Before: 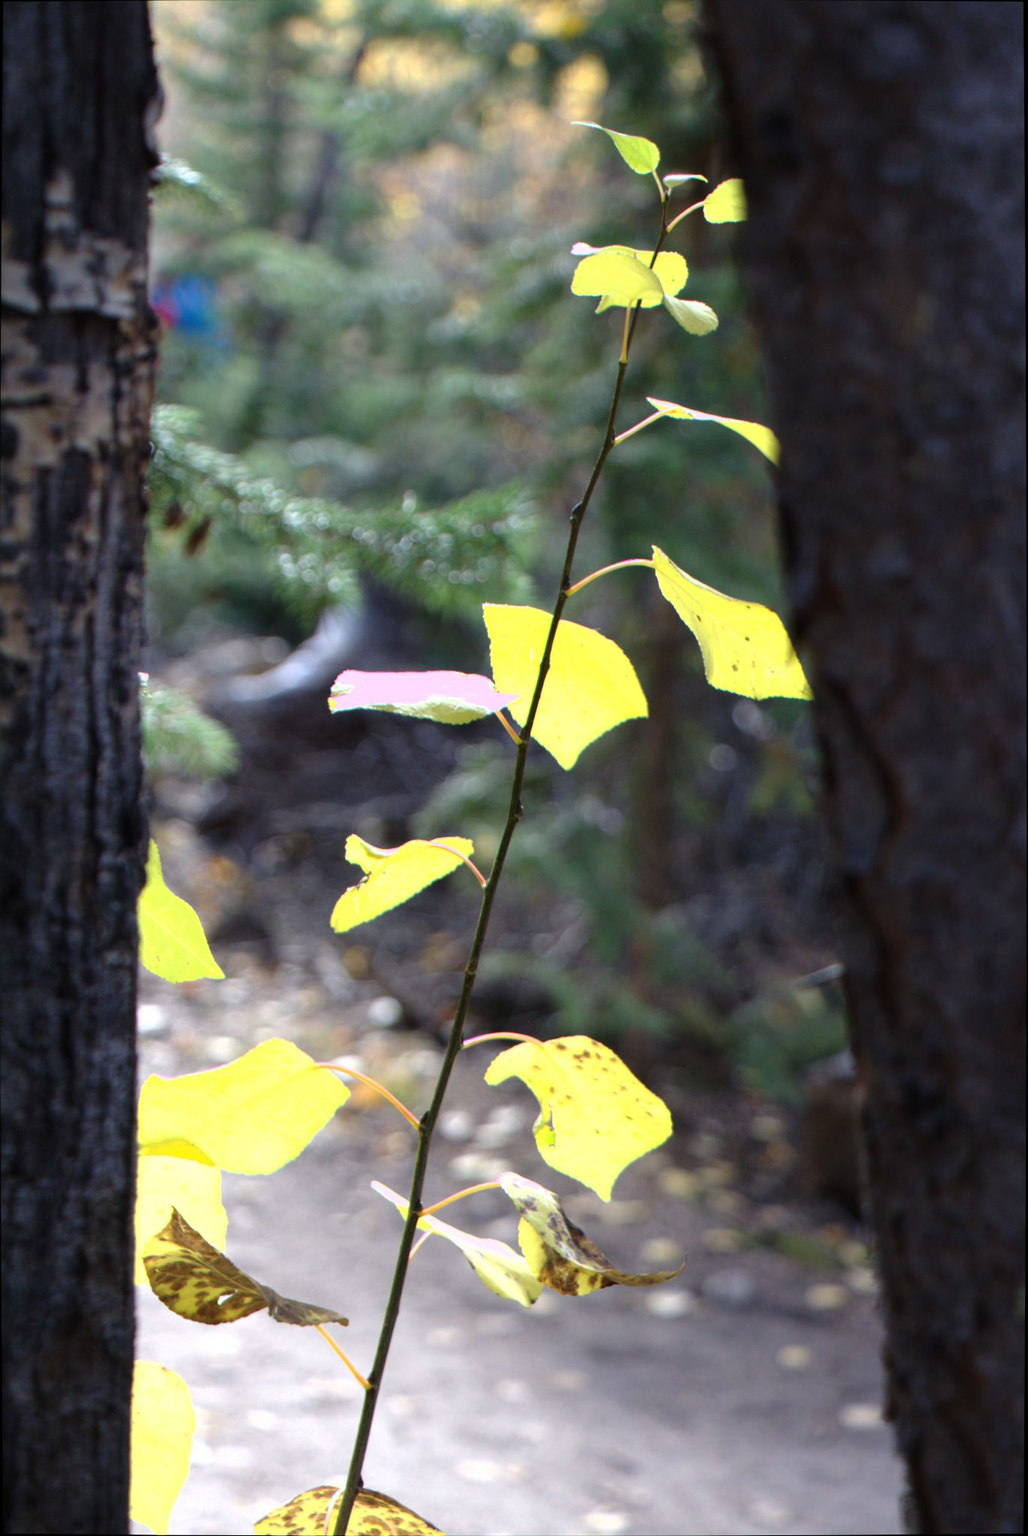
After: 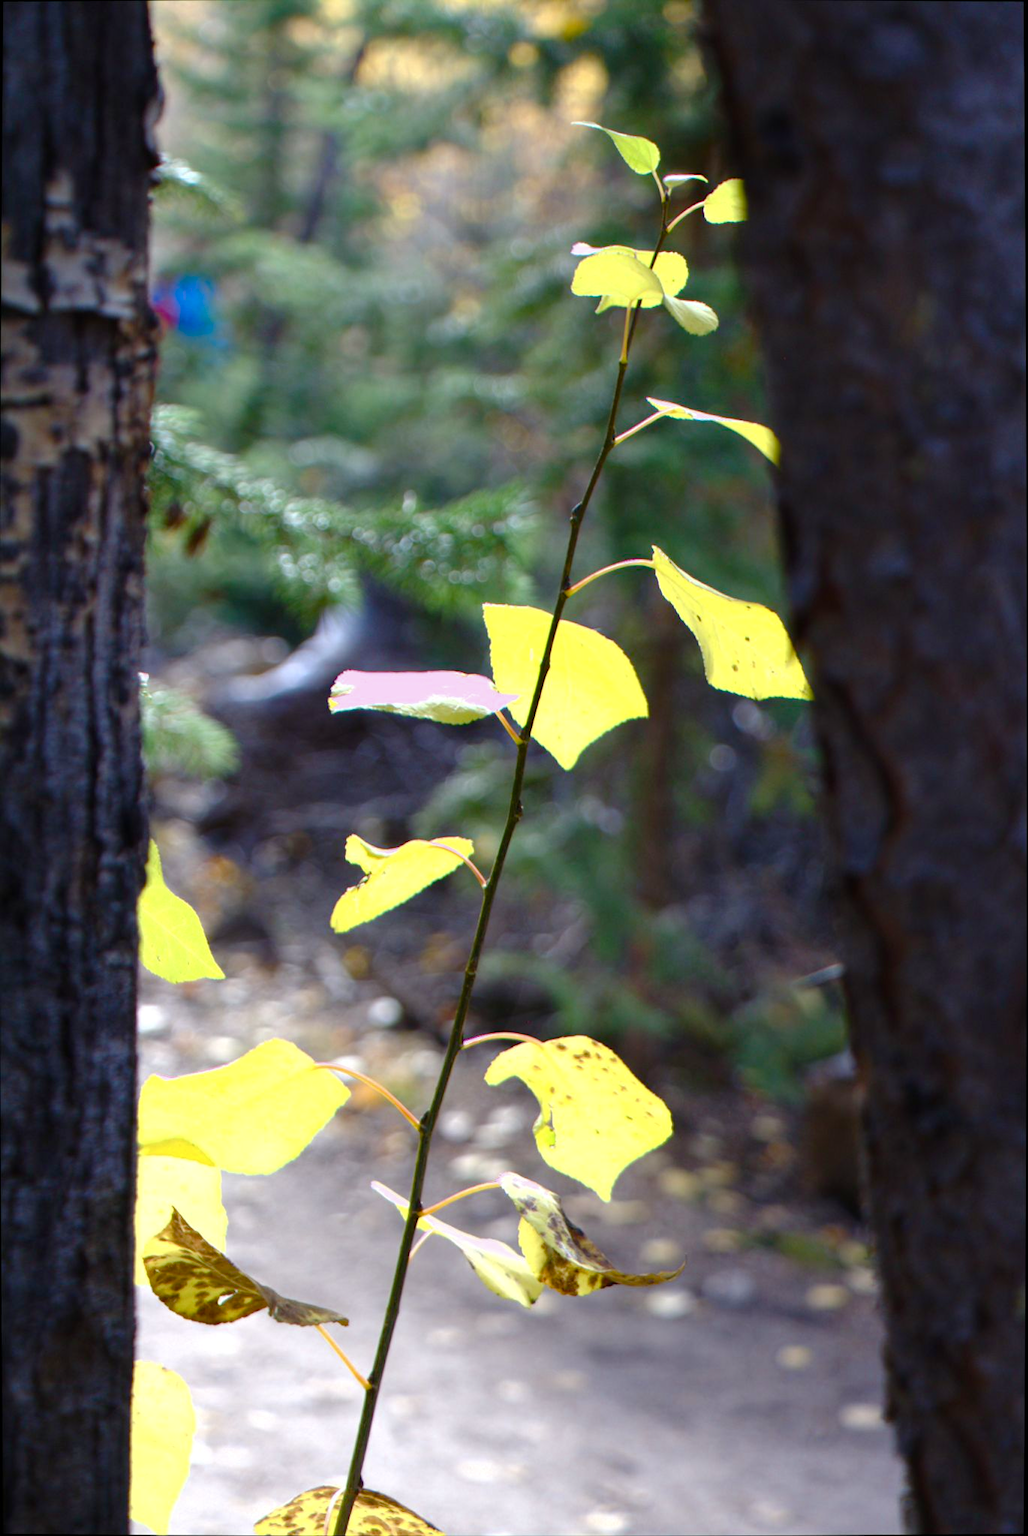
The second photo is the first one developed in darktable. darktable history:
tone equalizer: edges refinement/feathering 500, mask exposure compensation -1.57 EV, preserve details no
contrast brightness saturation: saturation -0.066
color balance rgb: perceptual saturation grading › global saturation 20%, perceptual saturation grading › highlights -24.768%, perceptual saturation grading › shadows 49.398%, global vibrance 20%
color zones: curves: ch0 [(0.068, 0.464) (0.25, 0.5) (0.48, 0.508) (0.75, 0.536) (0.886, 0.476) (0.967, 0.456)]; ch1 [(0.066, 0.456) (0.25, 0.5) (0.616, 0.508) (0.746, 0.56) (0.934, 0.444)]
